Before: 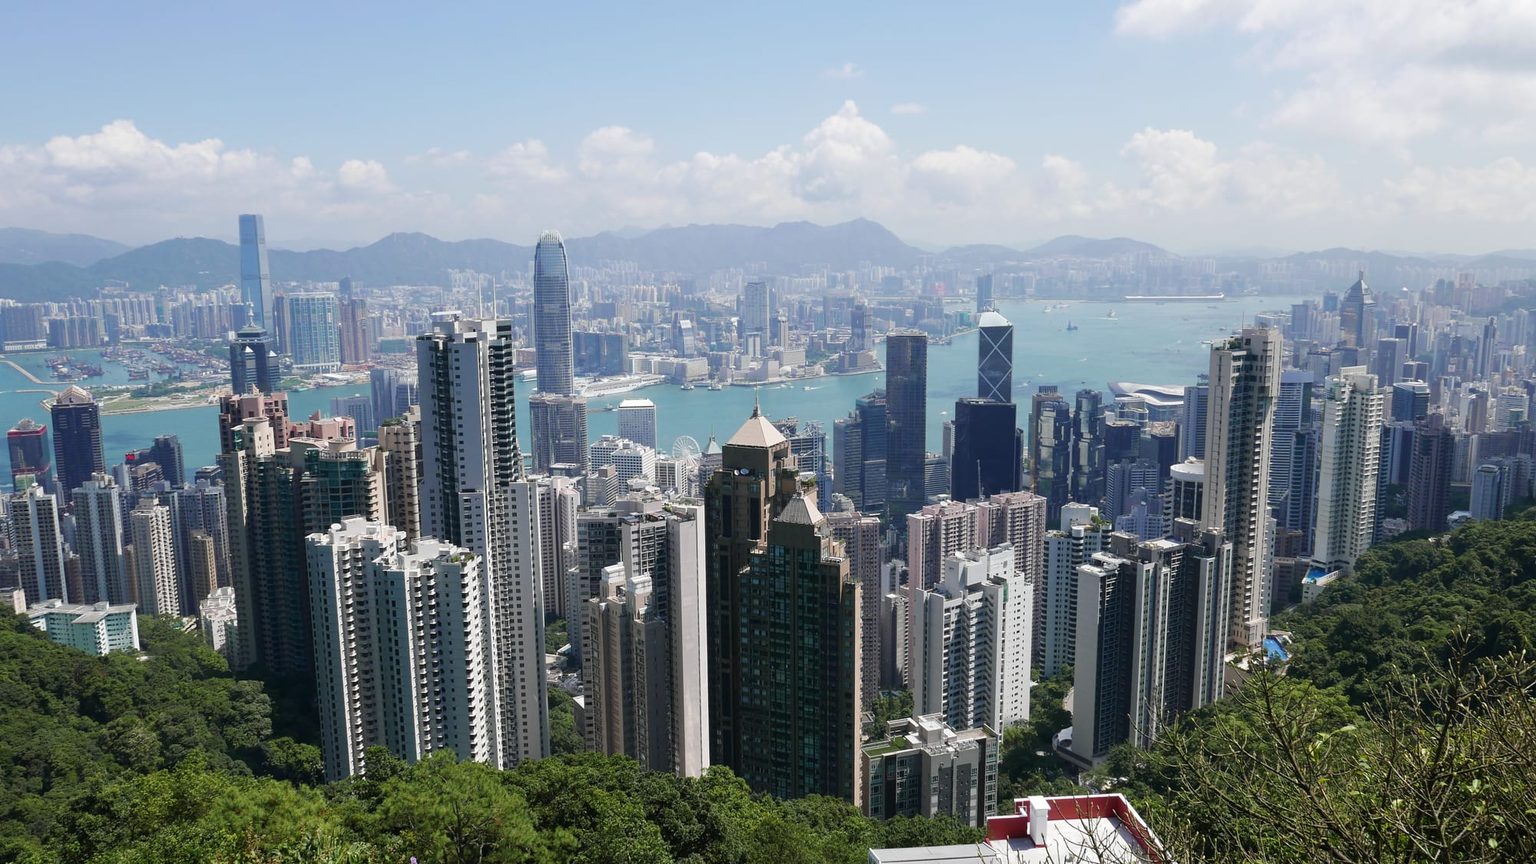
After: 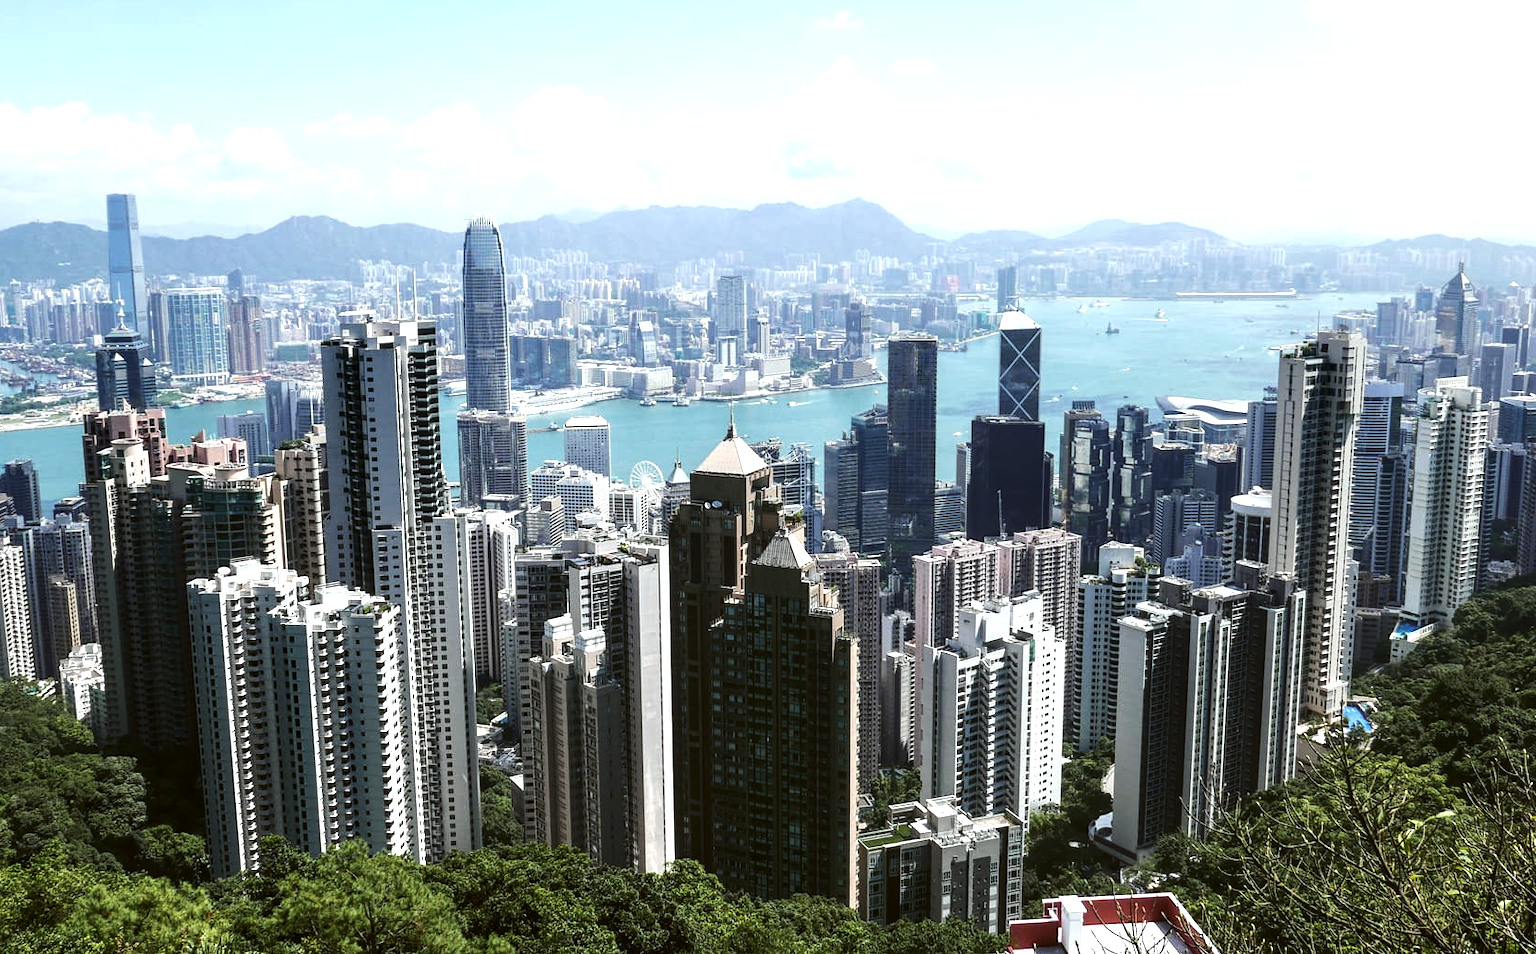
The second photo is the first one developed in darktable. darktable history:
tone equalizer: -8 EV -1.08 EV, -7 EV -1.01 EV, -6 EV -0.867 EV, -5 EV -0.578 EV, -3 EV 0.578 EV, -2 EV 0.867 EV, -1 EV 1.01 EV, +0 EV 1.08 EV, edges refinement/feathering 500, mask exposure compensation -1.57 EV, preserve details no
rotate and perspective: automatic cropping off
crop: left 9.807%, top 6.259%, right 7.334%, bottom 2.177%
color balance: lift [1.004, 1.002, 1.002, 0.998], gamma [1, 1.007, 1.002, 0.993], gain [1, 0.977, 1.013, 1.023], contrast -3.64%
local contrast: highlights 40%, shadows 60%, detail 136%, midtone range 0.514
